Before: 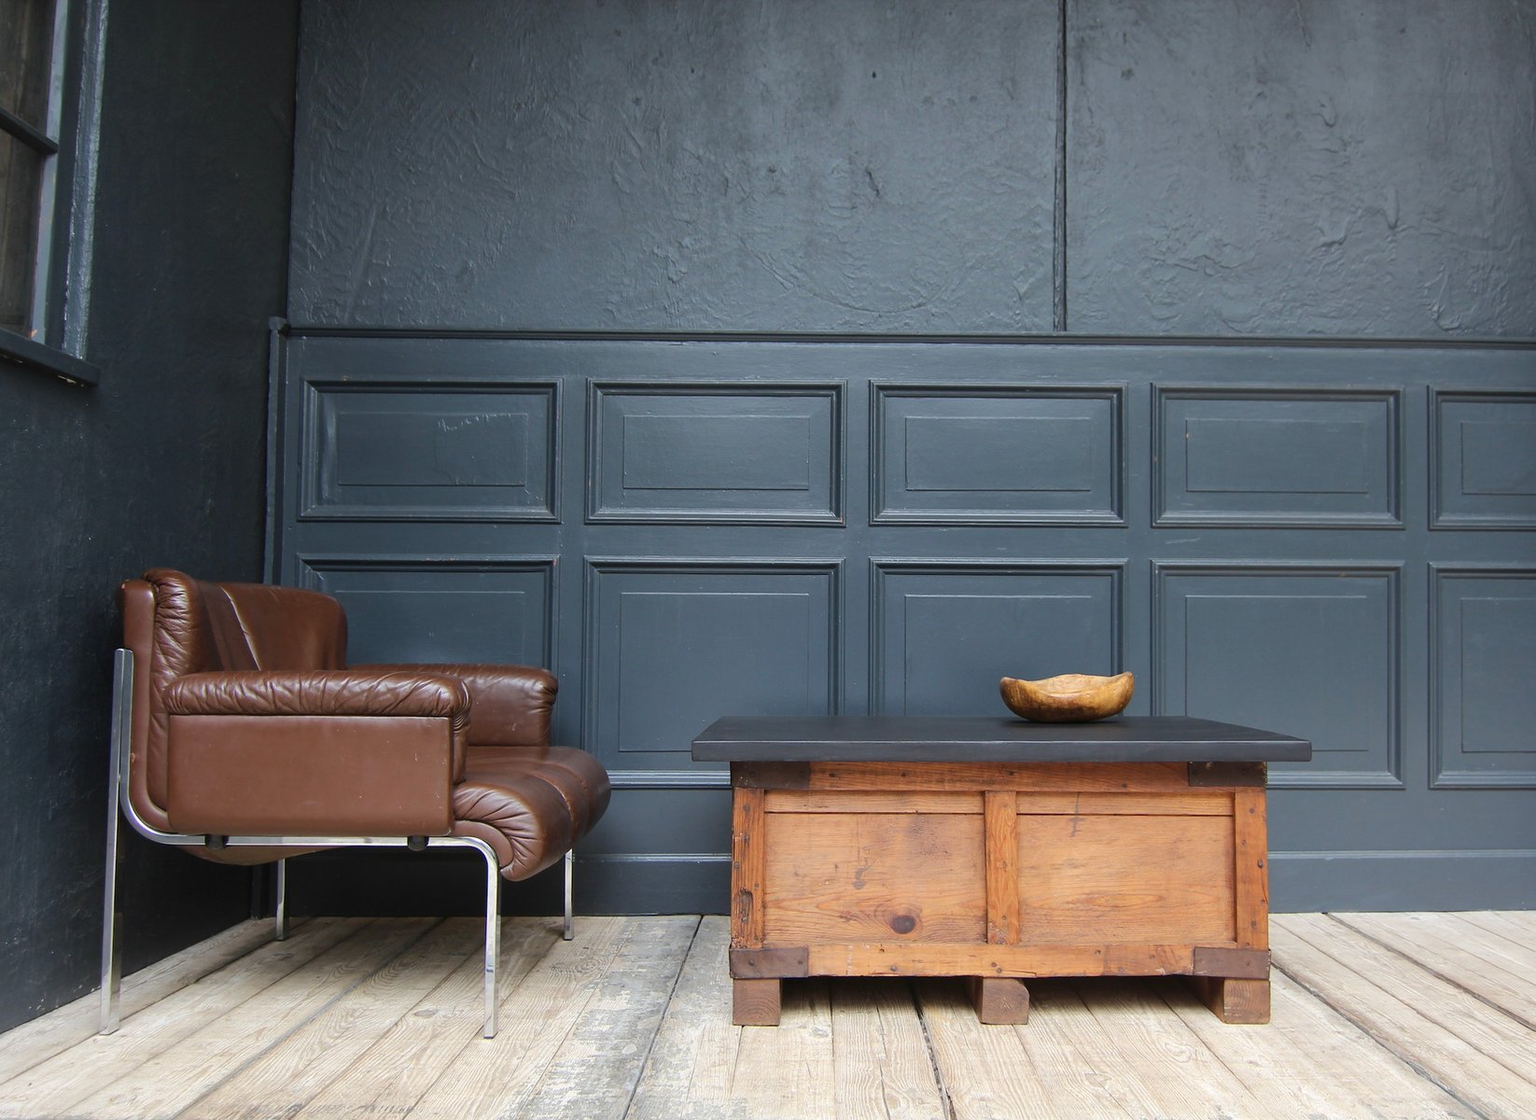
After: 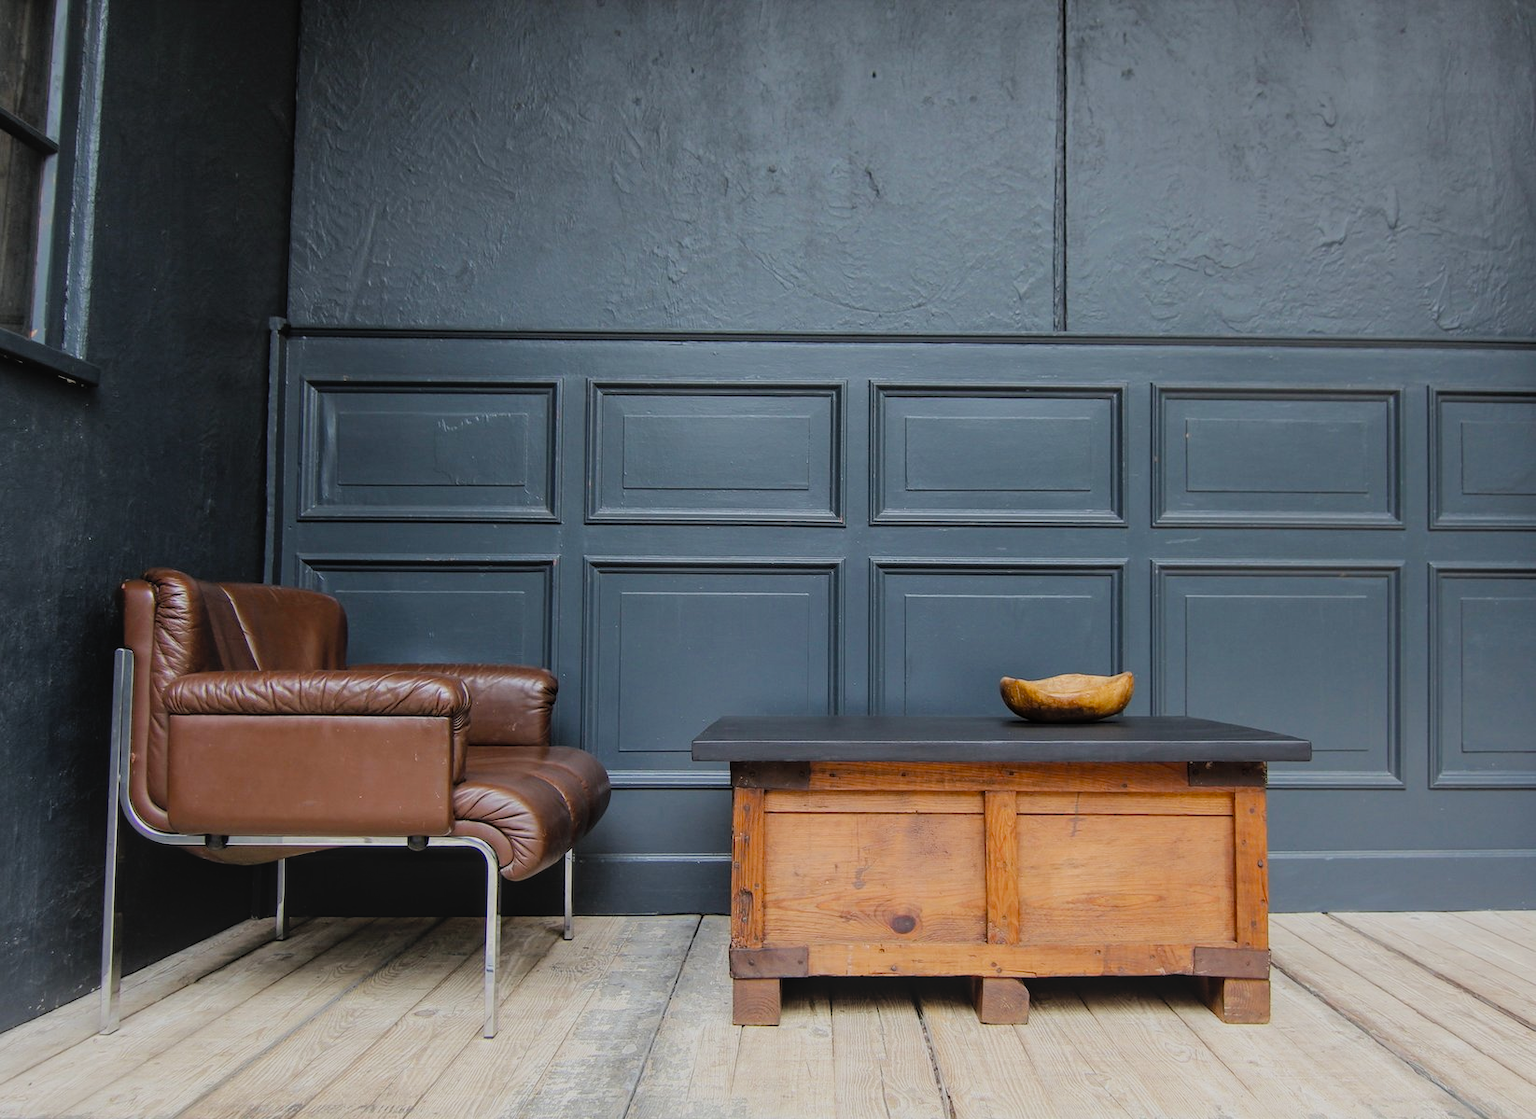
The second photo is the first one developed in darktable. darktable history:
filmic rgb: black relative exposure -7.75 EV, white relative exposure 4.4 EV, threshold 3 EV, hardness 3.76, latitude 38.11%, contrast 0.966, highlights saturation mix 10%, shadows ↔ highlights balance 4.59%, color science v4 (2020), enable highlight reconstruction true
contrast brightness saturation: contrast -0.1, saturation -0.1
tone equalizer: on, module defaults
local contrast: on, module defaults
